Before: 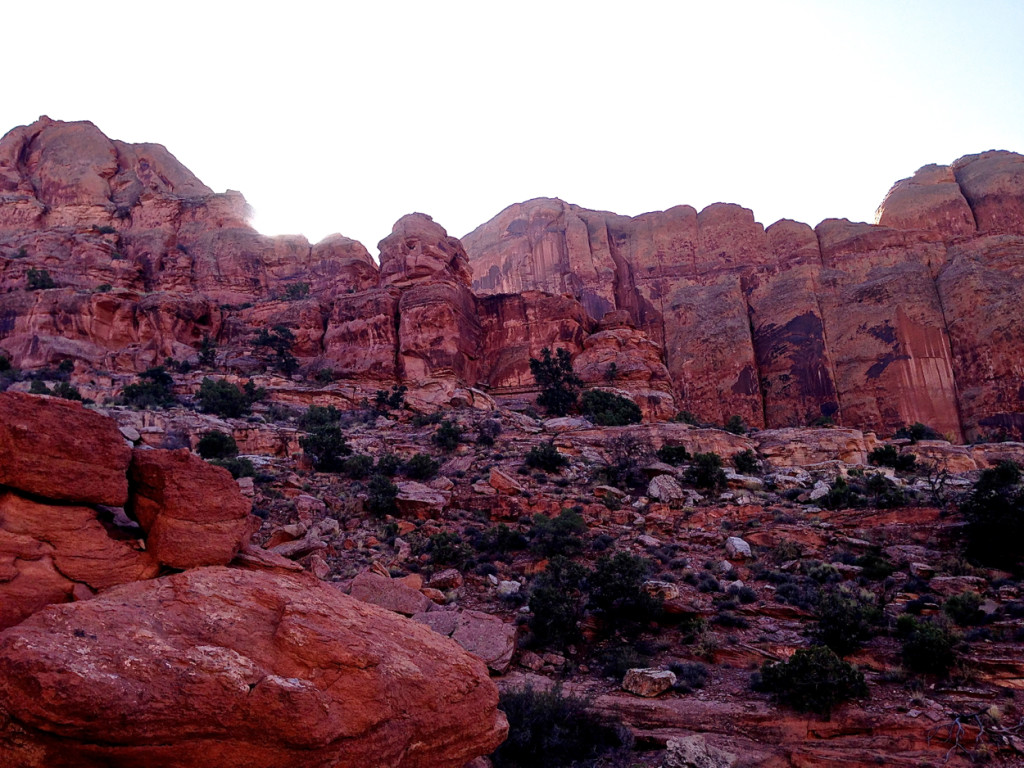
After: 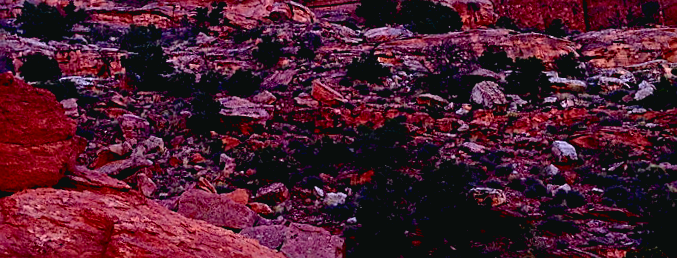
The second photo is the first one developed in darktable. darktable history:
white balance: red 1, blue 1
sharpen: on, module defaults
rotate and perspective: rotation -2.22°, lens shift (horizontal) -0.022, automatic cropping off
base curve: curves: ch0 [(0.017, 0) (0.425, 0.441) (0.844, 0.933) (1, 1)], preserve colors none
color balance rgb: perceptual saturation grading › global saturation -3%
tone curve: curves: ch0 [(0.001, 0.034) (0.115, 0.093) (0.251, 0.232) (0.382, 0.397) (0.652, 0.719) (0.802, 0.876) (1, 0.998)]; ch1 [(0, 0) (0.384, 0.324) (0.472, 0.466) (0.504, 0.5) (0.517, 0.533) (0.547, 0.564) (0.582, 0.628) (0.657, 0.727) (1, 1)]; ch2 [(0, 0) (0.278, 0.232) (0.5, 0.5) (0.531, 0.552) (0.61, 0.653) (1, 1)], color space Lab, independent channels, preserve colors none
contrast brightness saturation: saturation -0.05
crop: left 18.091%, top 51.13%, right 17.525%, bottom 16.85%
